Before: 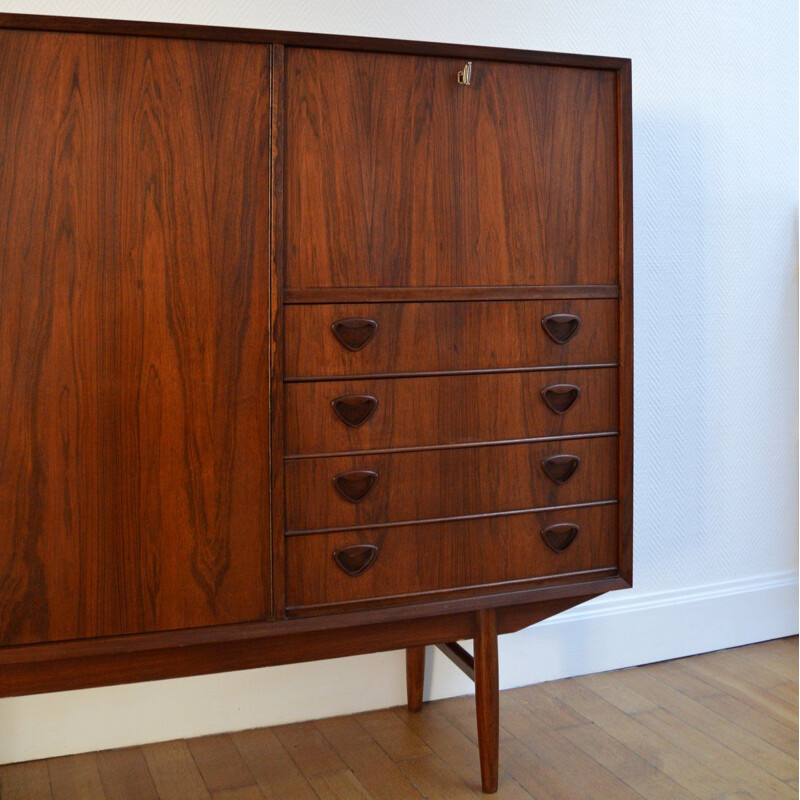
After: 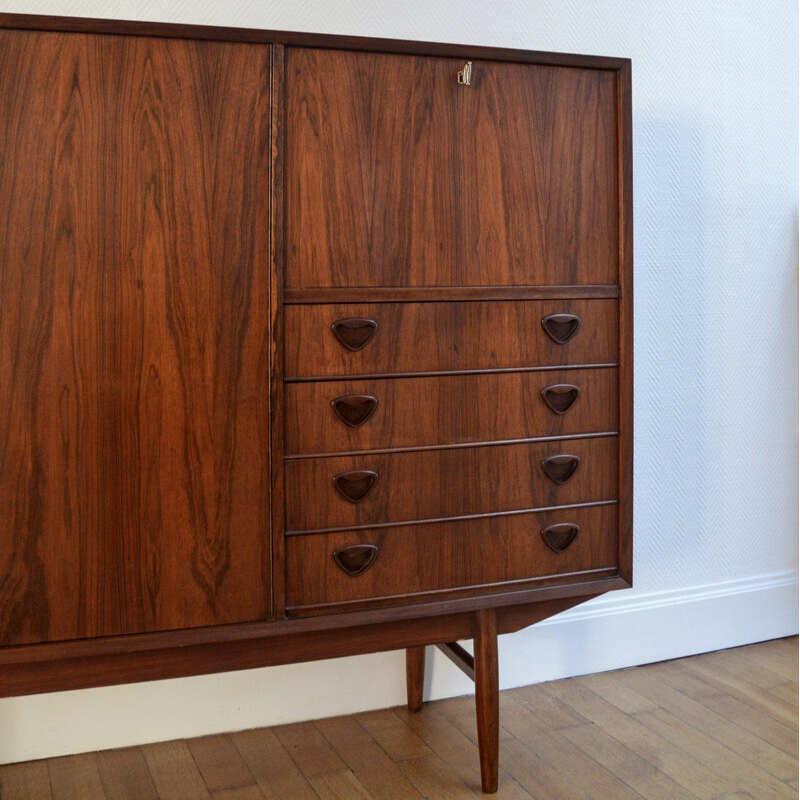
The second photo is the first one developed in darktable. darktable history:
local contrast: on, module defaults
contrast brightness saturation: saturation -0.101
